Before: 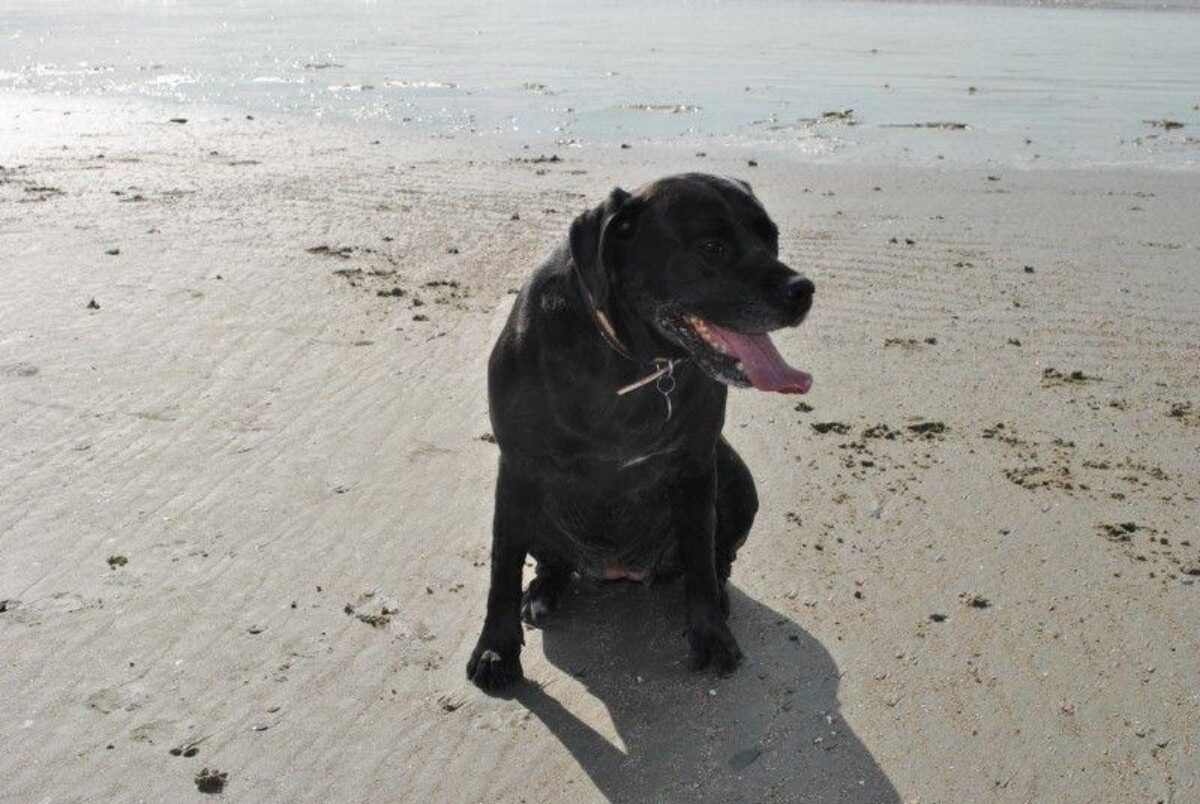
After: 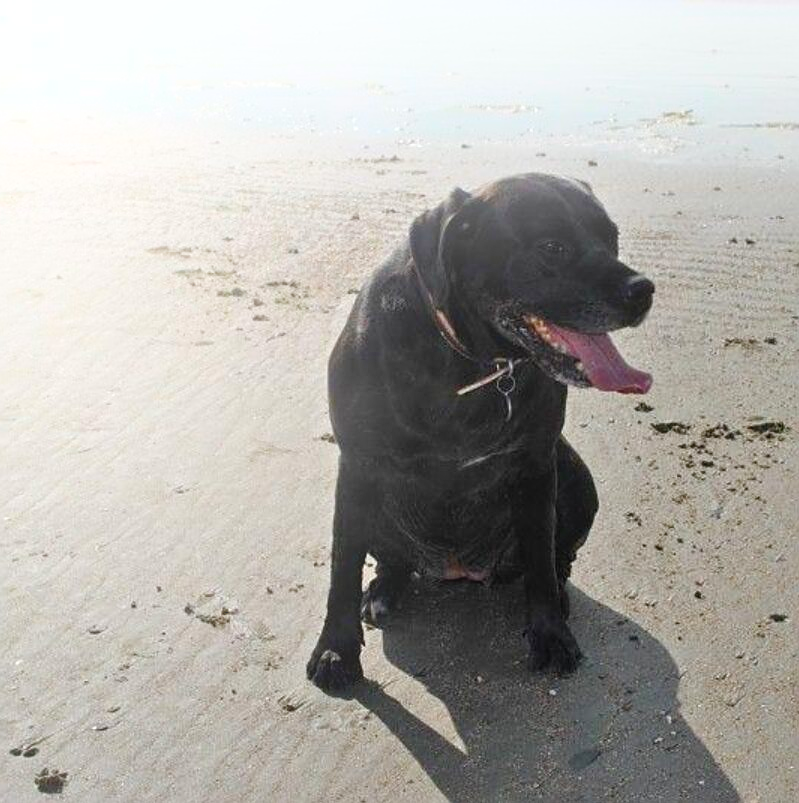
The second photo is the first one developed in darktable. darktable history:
bloom: on, module defaults
local contrast: mode bilateral grid, contrast 10, coarseness 25, detail 110%, midtone range 0.2
color balance rgb: perceptual saturation grading › global saturation 20%, perceptual saturation grading › highlights -25%, perceptual saturation grading › shadows 25%
sharpen: on, module defaults
crop and rotate: left 13.409%, right 19.924%
